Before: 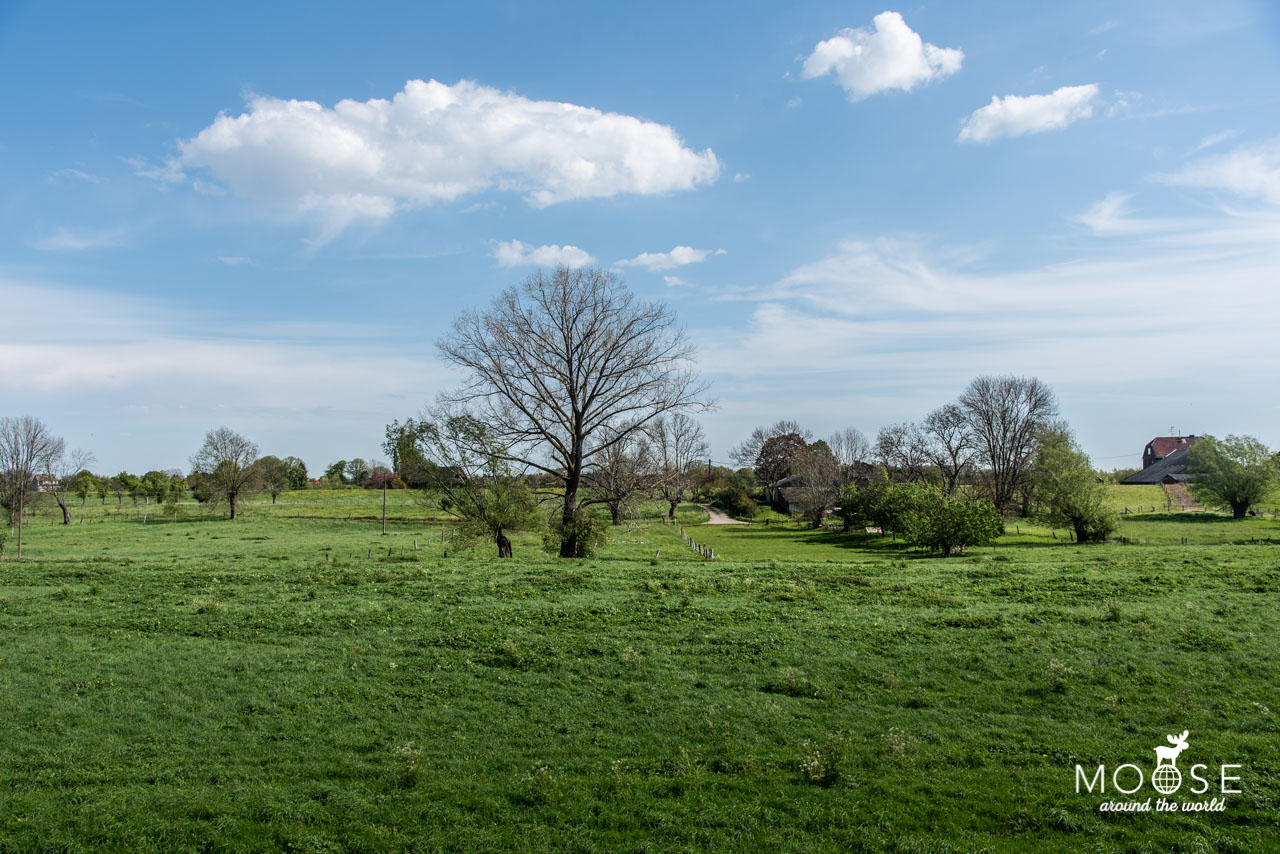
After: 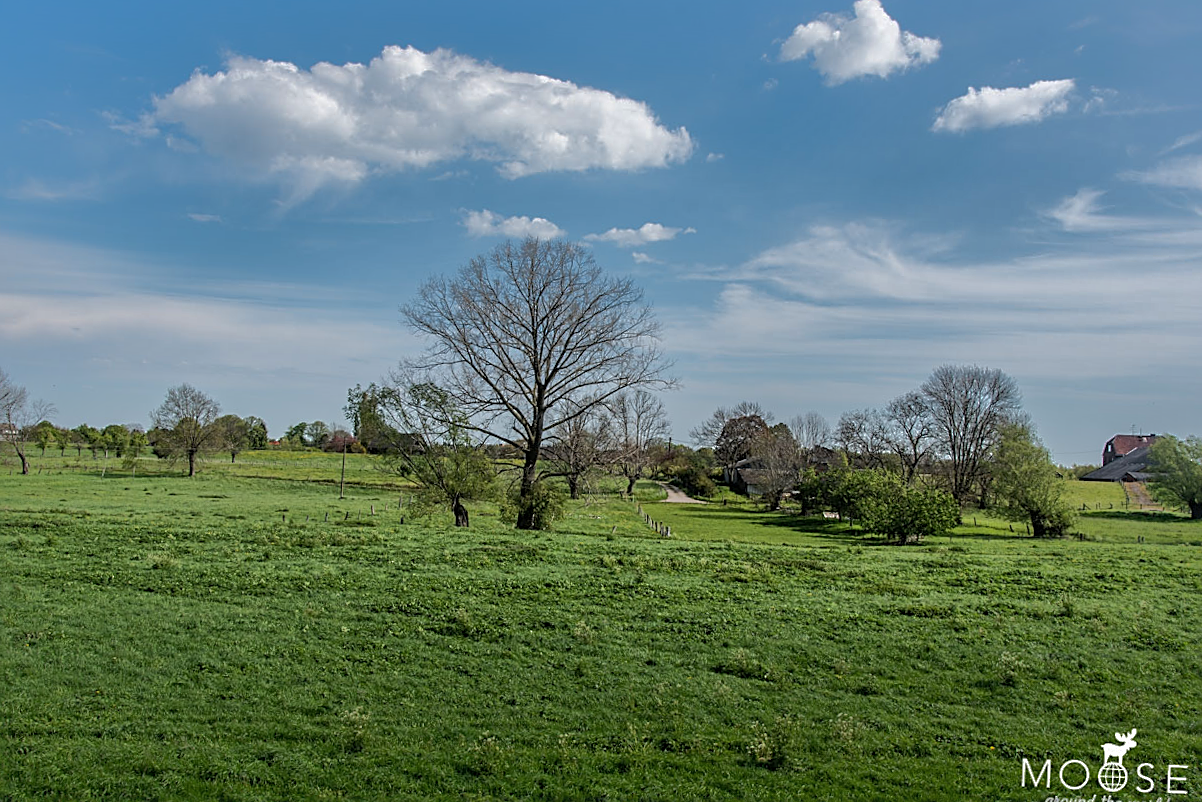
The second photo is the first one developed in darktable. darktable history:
shadows and highlights: shadows 37.94, highlights -75.91
crop and rotate: angle -2.5°
sharpen: amount 0.596
